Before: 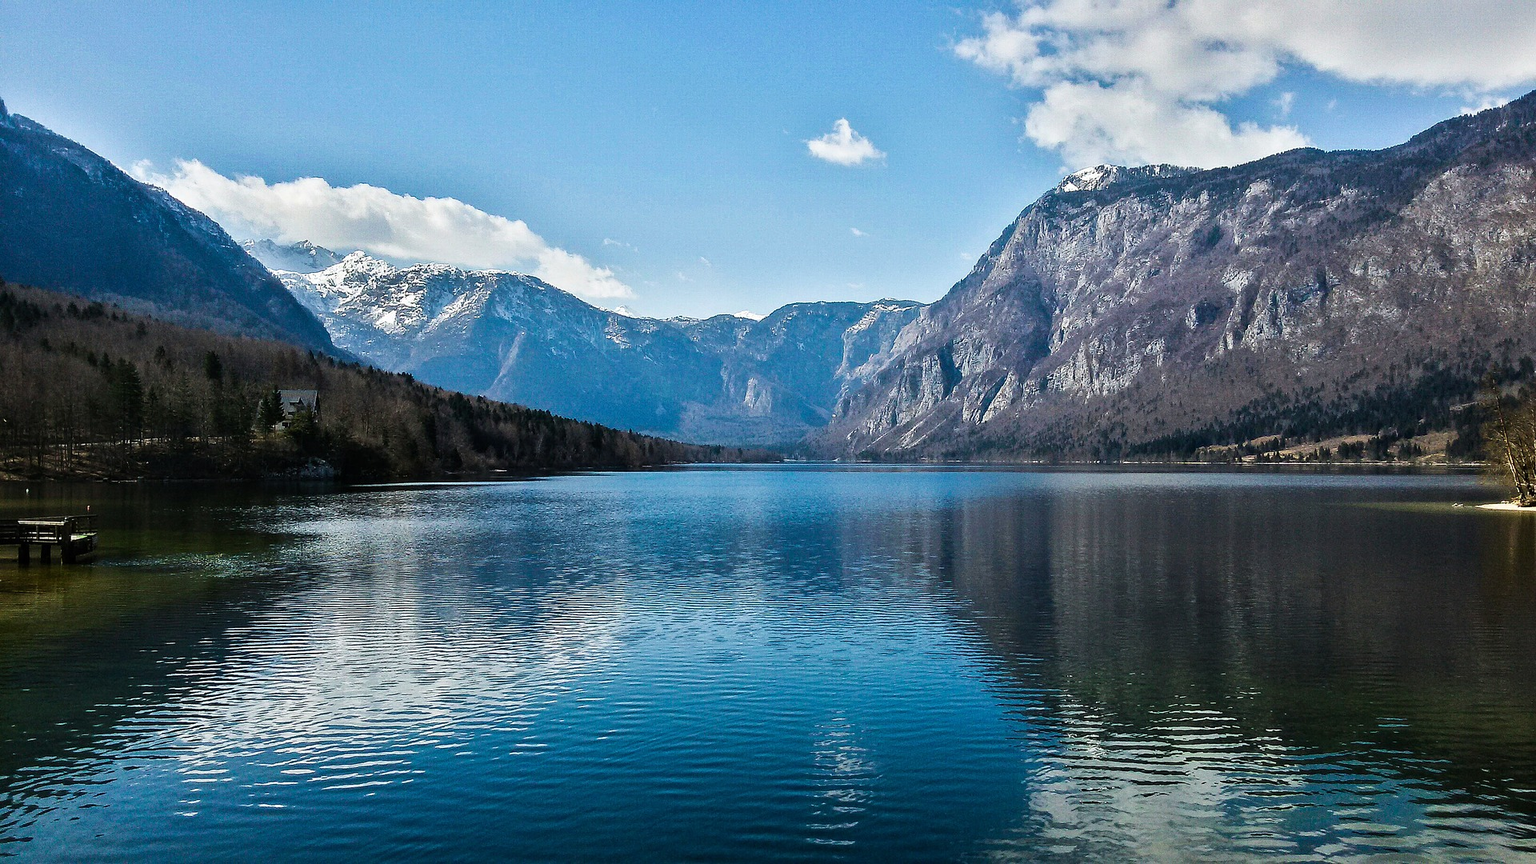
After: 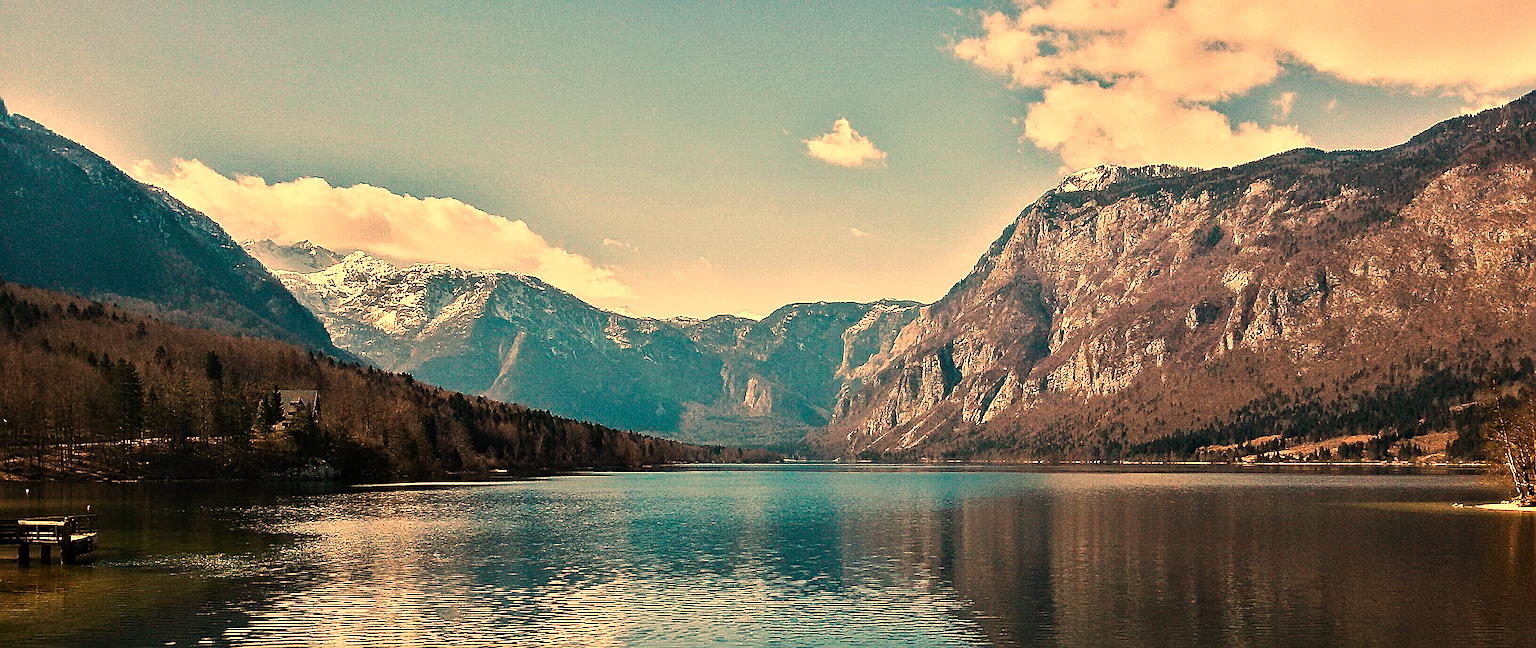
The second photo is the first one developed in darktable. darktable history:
sharpen: on, module defaults
crop: bottom 24.988%
white balance: red 1.467, blue 0.684
